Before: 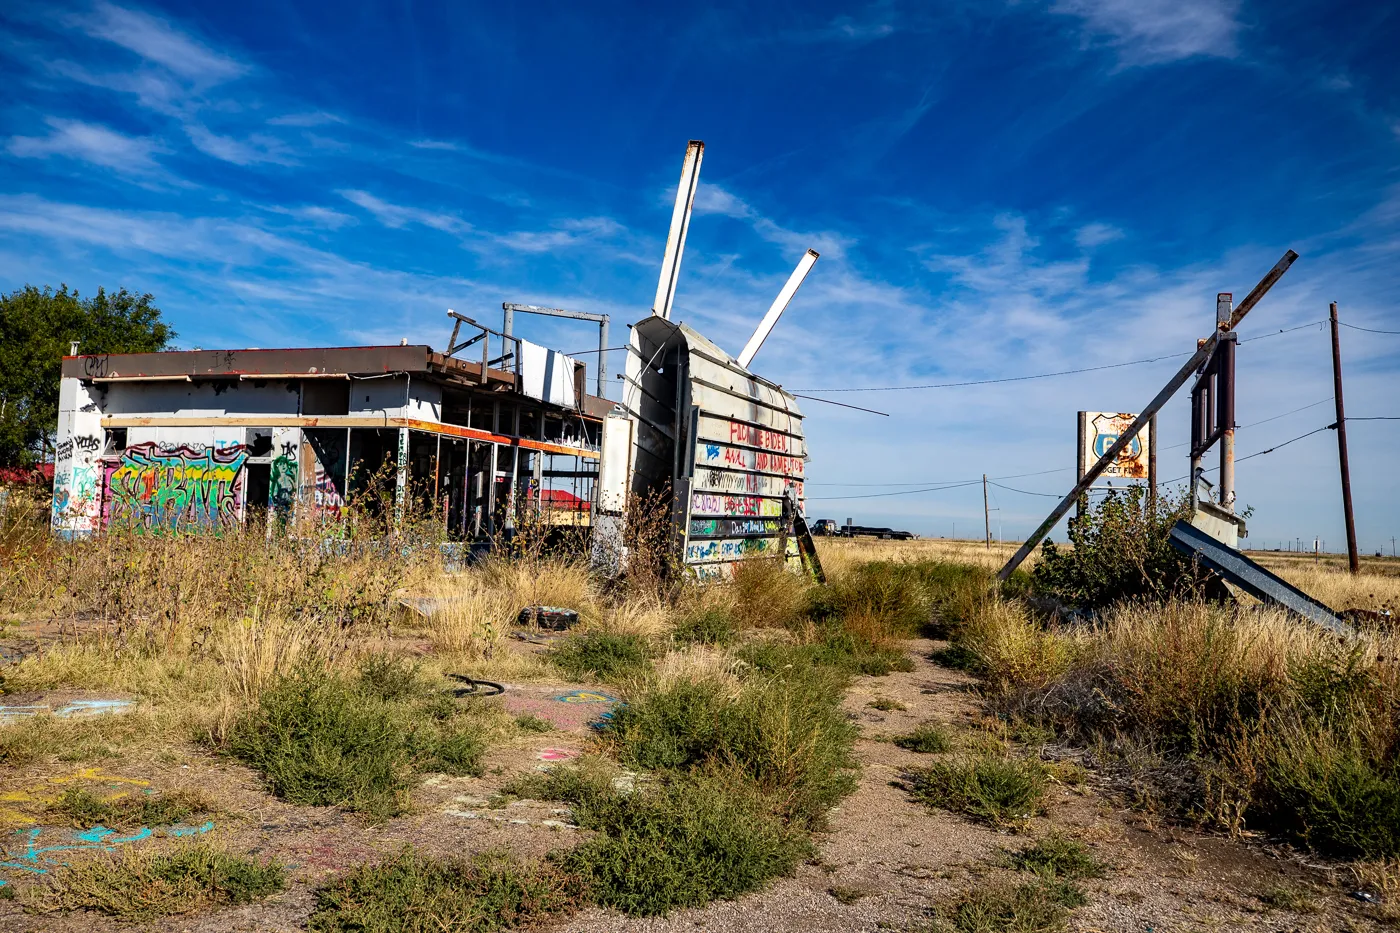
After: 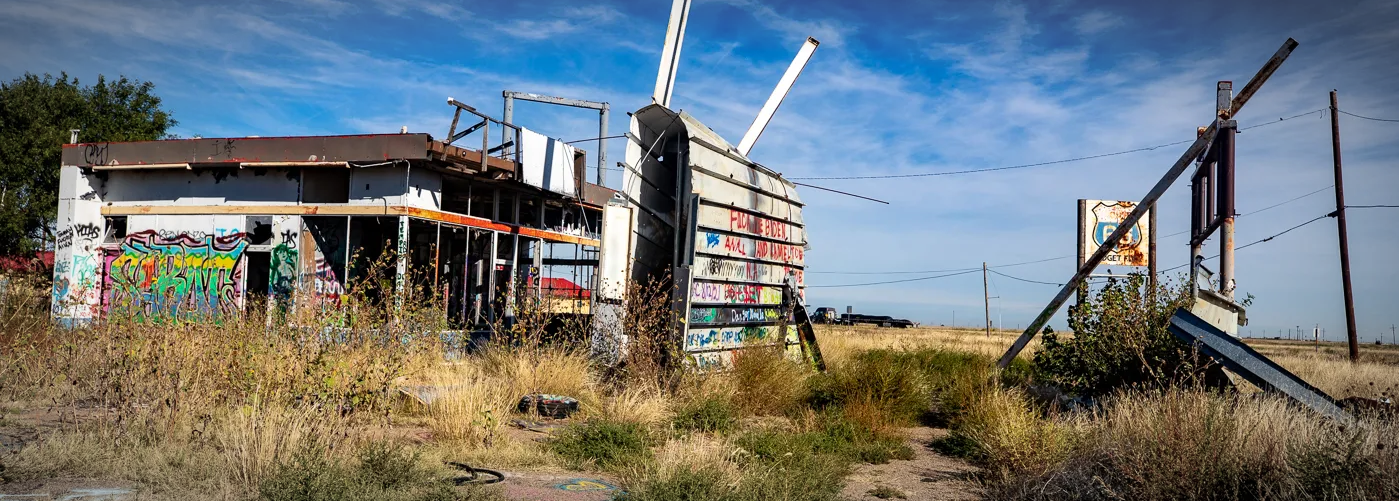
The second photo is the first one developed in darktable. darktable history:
vignetting: automatic ratio true
crop and rotate: top 22.921%, bottom 23.379%
